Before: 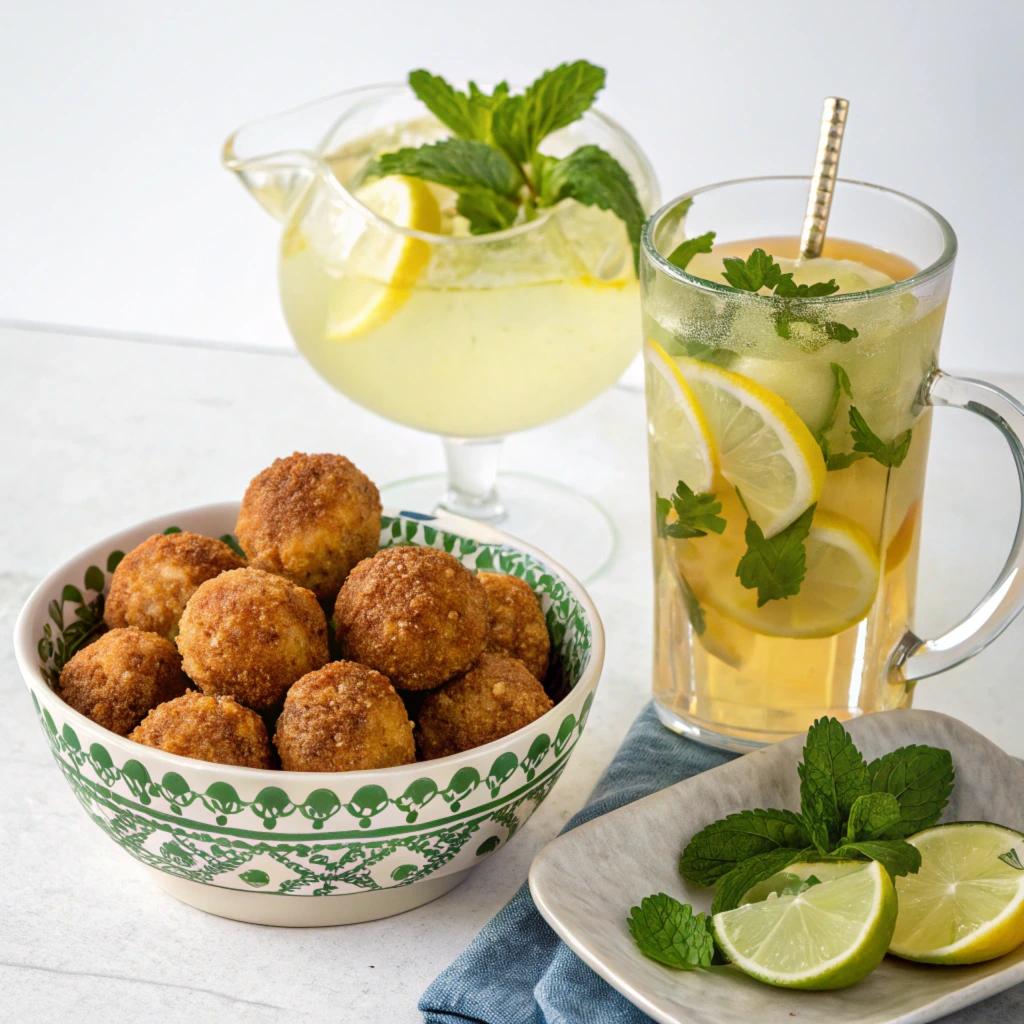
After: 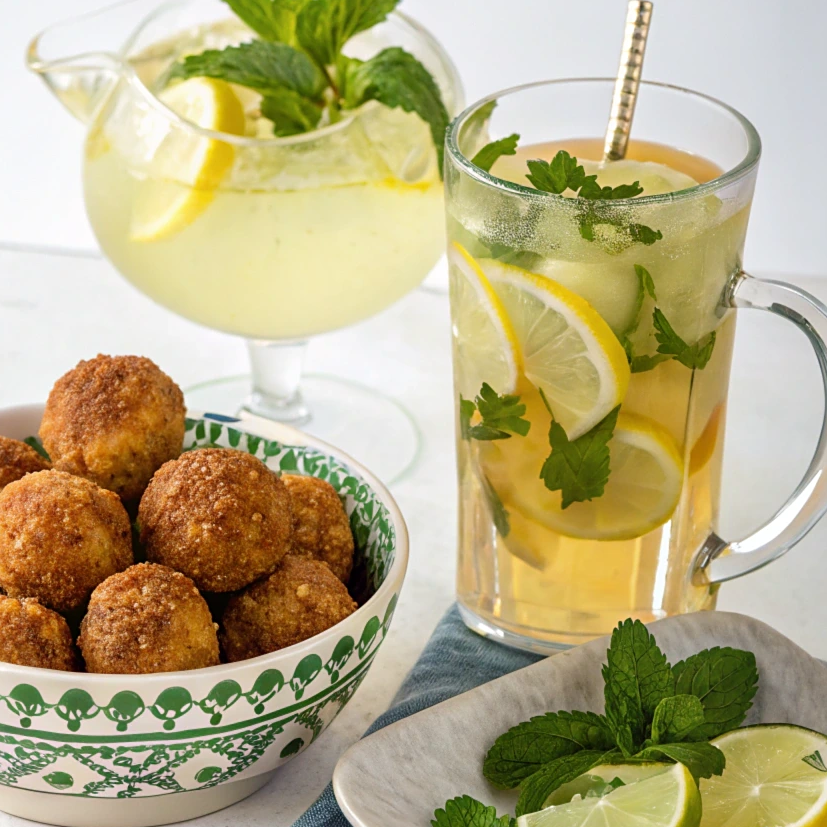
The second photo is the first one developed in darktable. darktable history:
crop: left 19.159%, top 9.58%, bottom 9.58%
sharpen: amount 0.2
